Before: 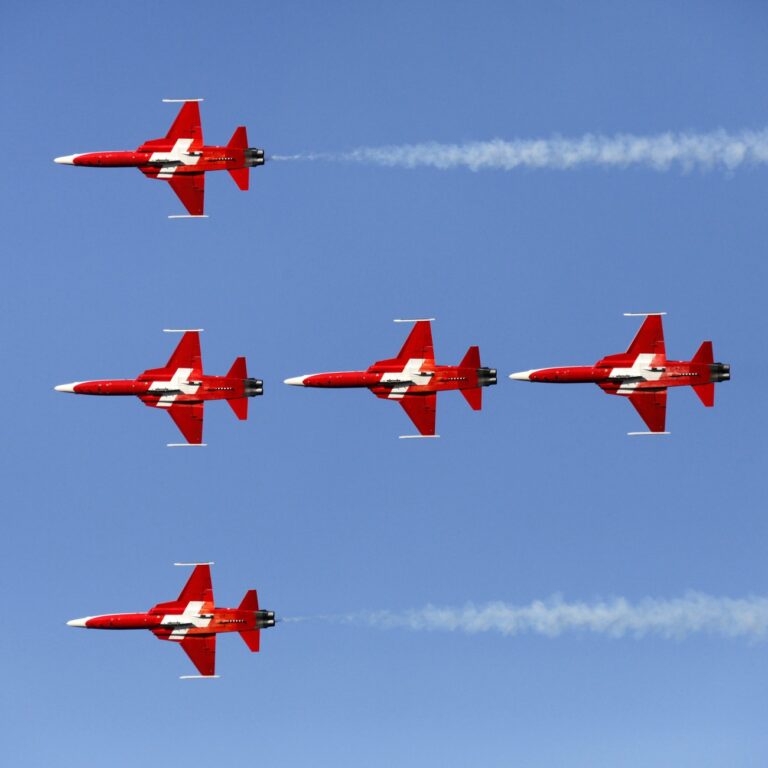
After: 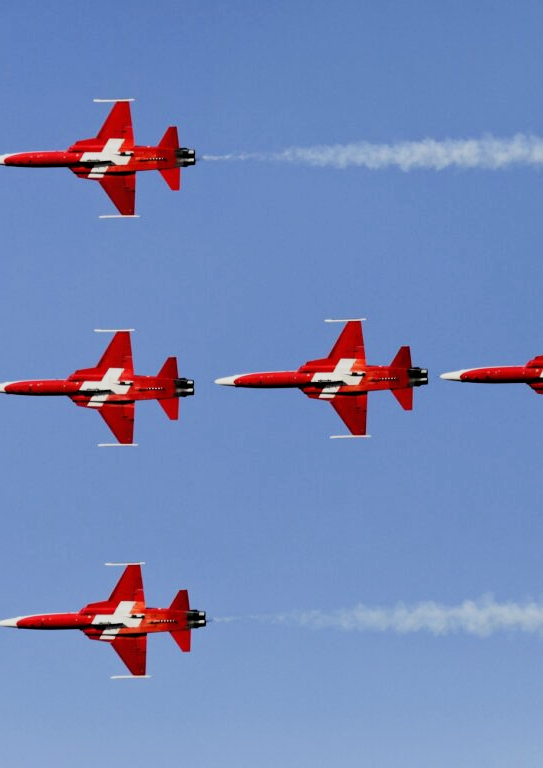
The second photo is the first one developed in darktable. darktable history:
crop and rotate: left 9.061%, right 20.142%
tone equalizer: -8 EV -0.002 EV, -7 EV 0.005 EV, -6 EV -0.009 EV, -5 EV 0.011 EV, -4 EV -0.012 EV, -3 EV 0.007 EV, -2 EV -0.062 EV, -1 EV -0.293 EV, +0 EV -0.582 EV, smoothing diameter 2%, edges refinement/feathering 20, mask exposure compensation -1.57 EV, filter diffusion 5
filmic rgb: black relative exposure -5 EV, hardness 2.88, contrast 1.3, highlights saturation mix -30%
